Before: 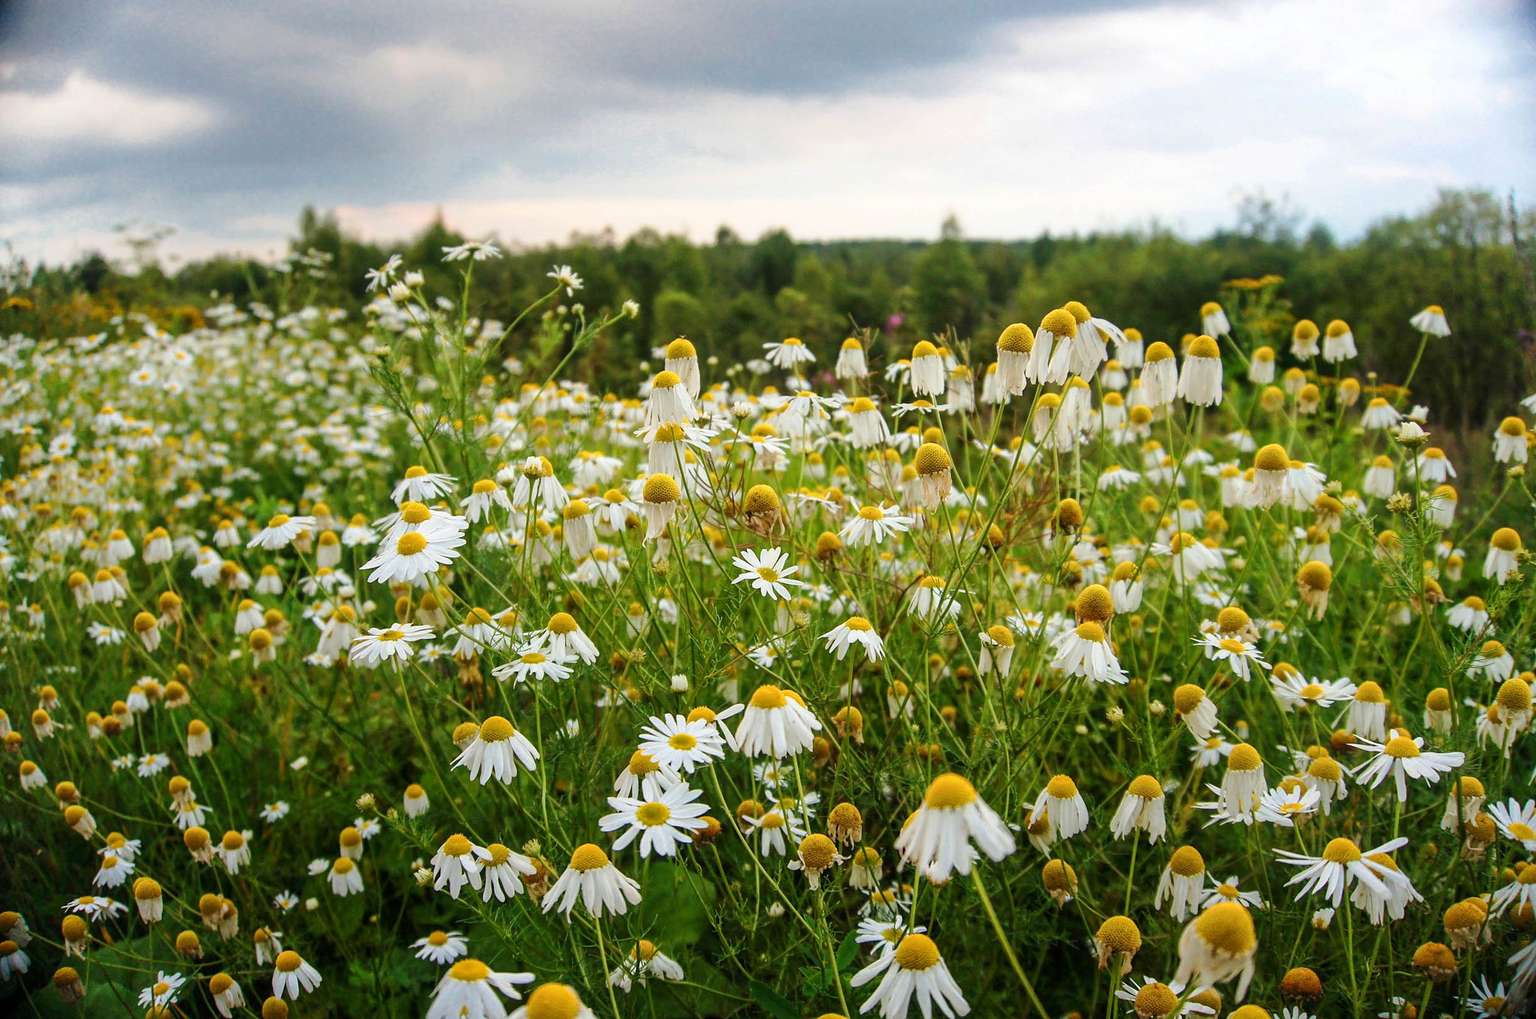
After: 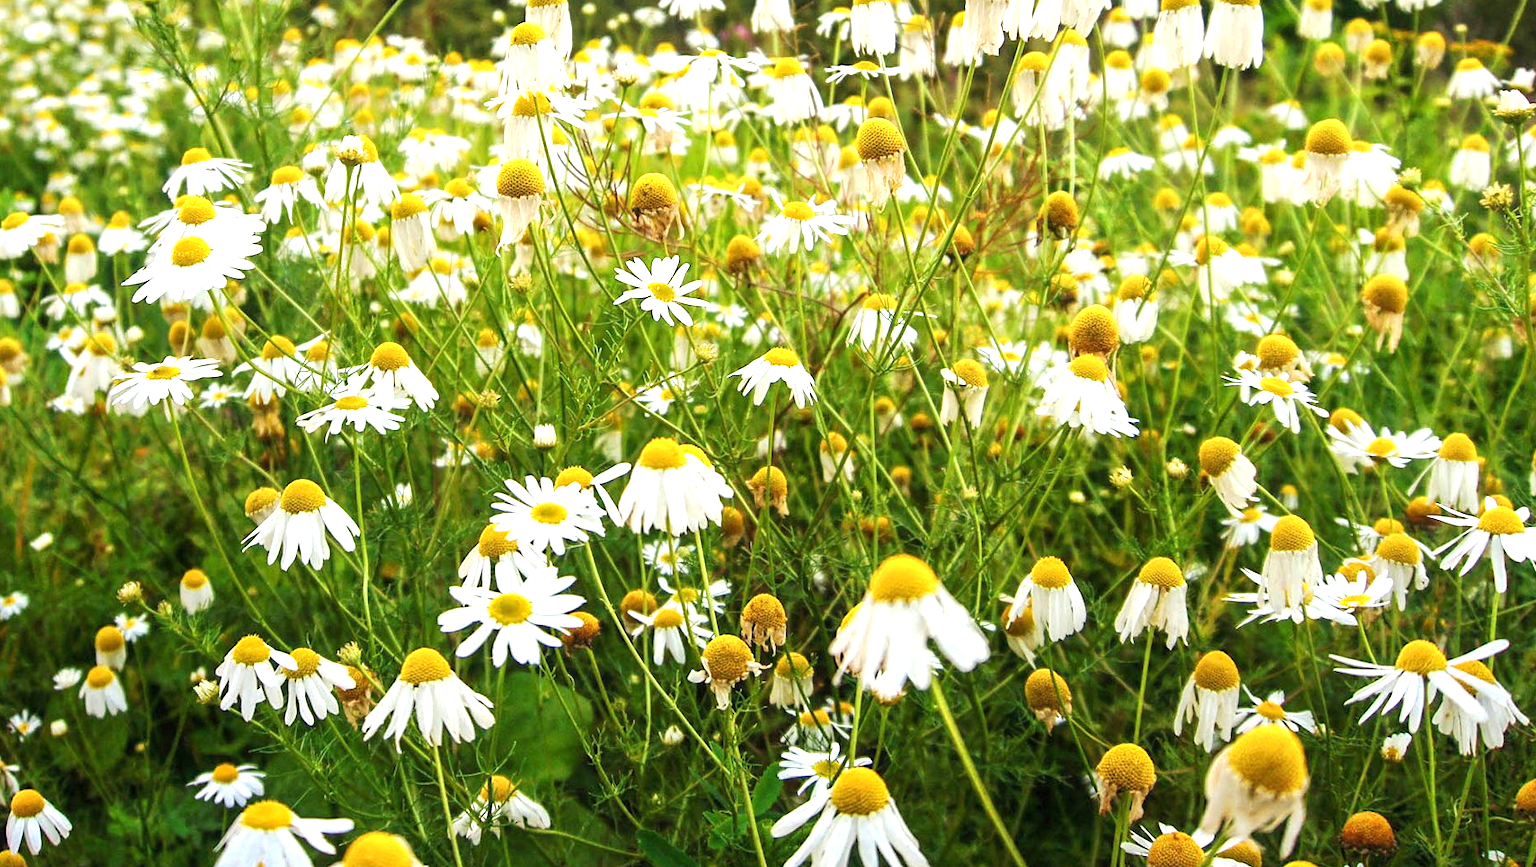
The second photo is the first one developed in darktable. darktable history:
exposure: black level correction 0, exposure 1.001 EV, compensate highlight preservation false
crop and rotate: left 17.455%, top 34.75%, right 6.939%, bottom 0.863%
